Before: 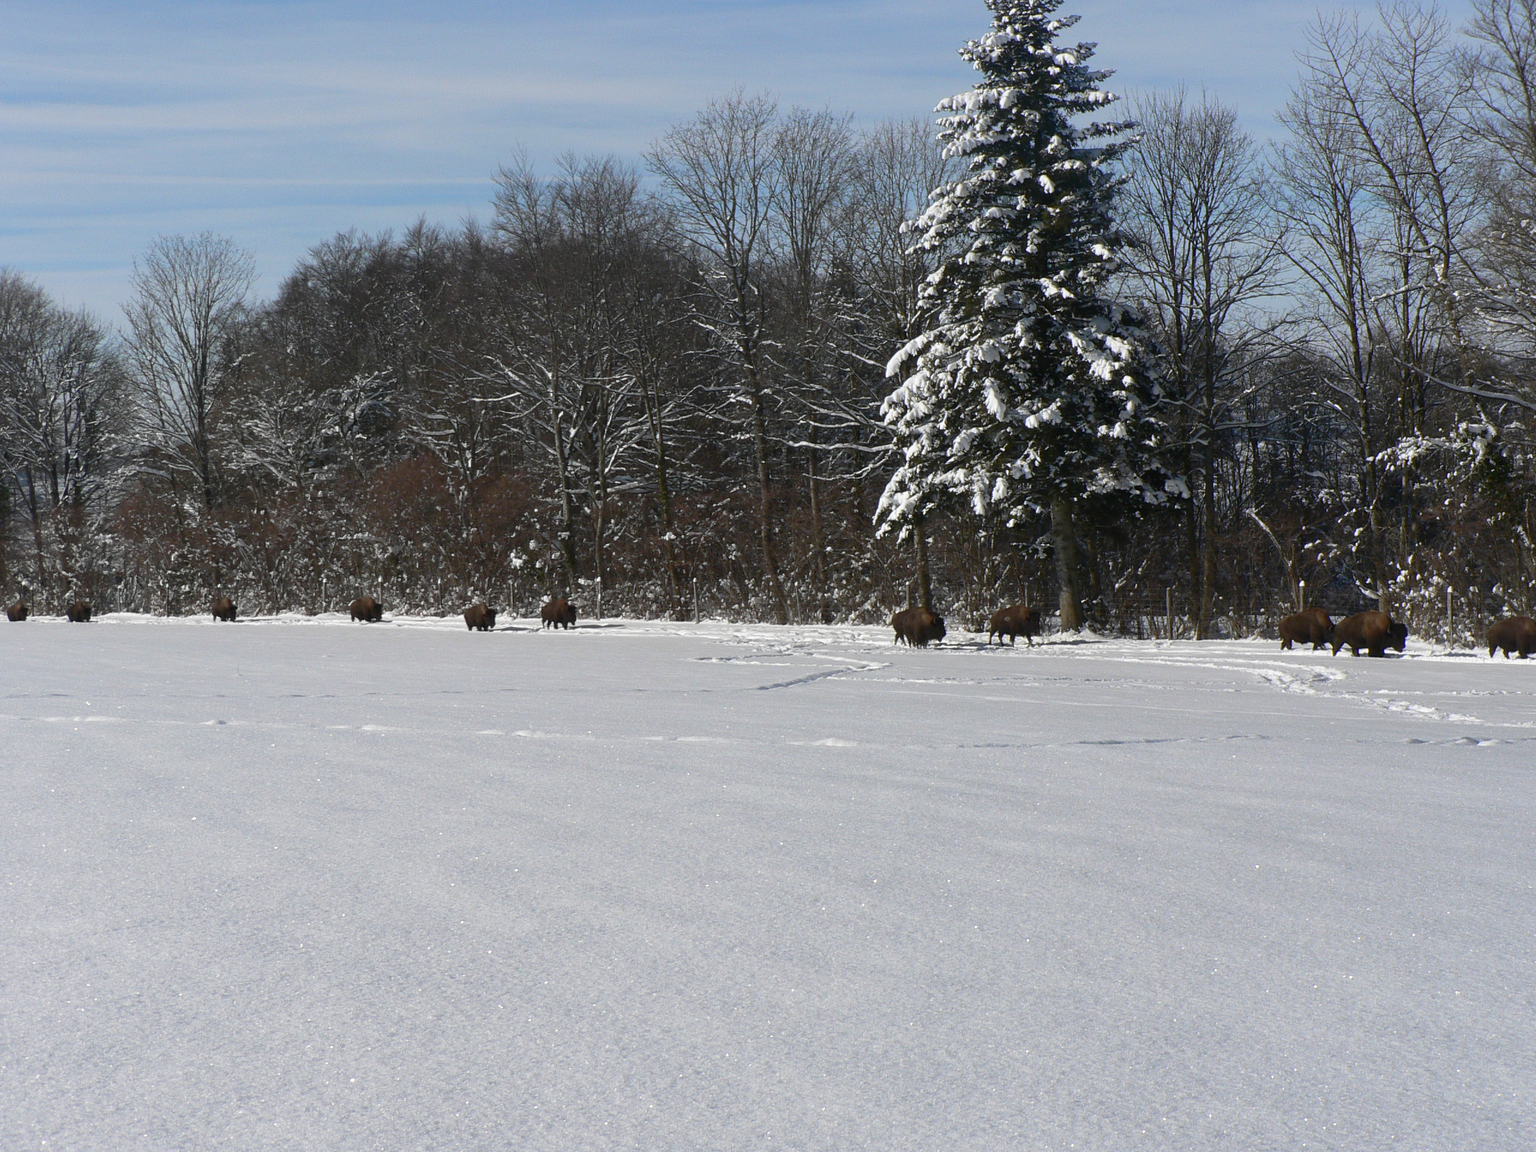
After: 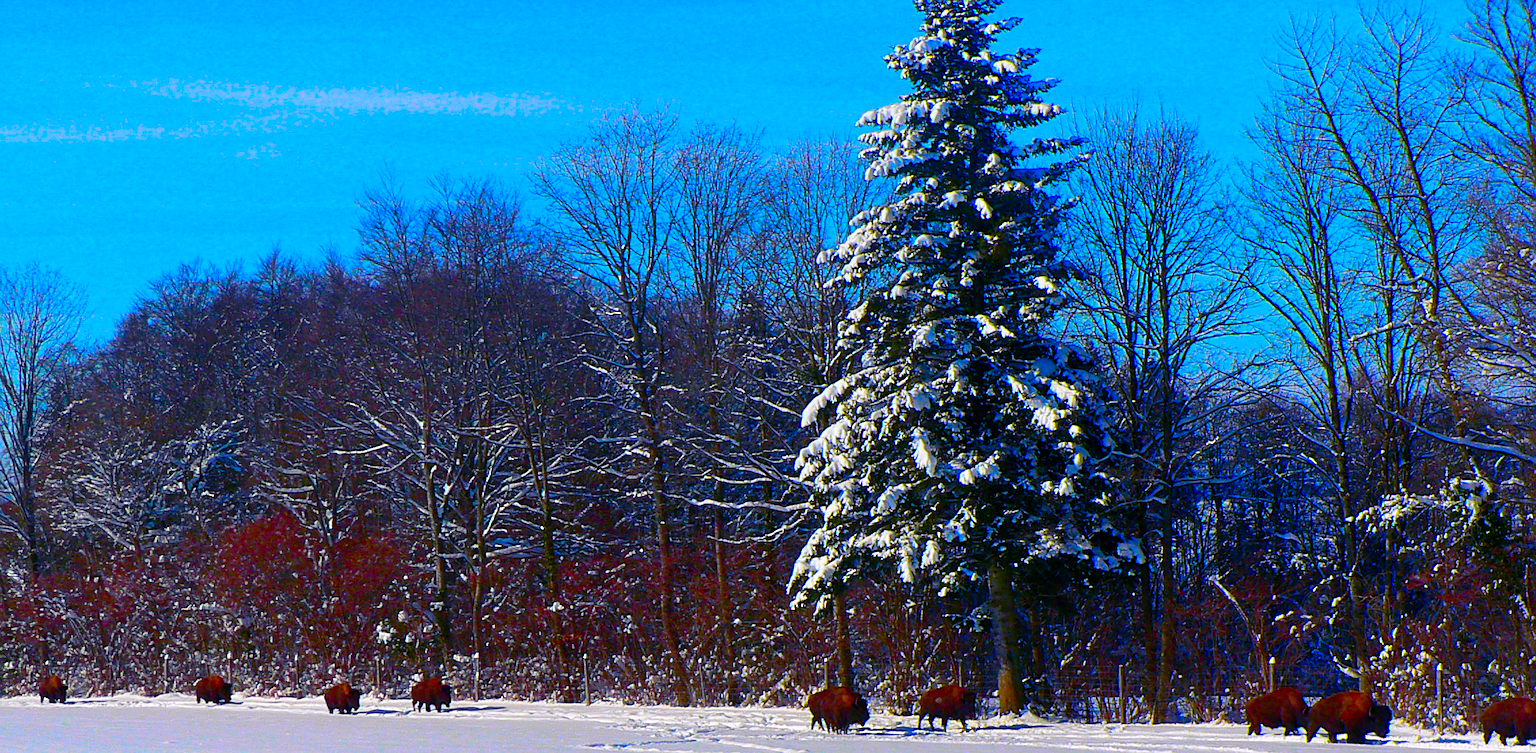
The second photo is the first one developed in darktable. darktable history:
sharpen: on, module defaults
color correction: highlights a* 1.52, highlights b* -1.77, saturation 2.45
color balance rgb: shadows lift › luminance -21.624%, shadows lift › chroma 6.545%, shadows lift › hue 271.01°, global offset › luminance -0.305%, global offset › hue 260.76°, linear chroma grading › global chroma 9.411%, perceptual saturation grading › global saturation 66.245%, perceptual saturation grading › highlights 59.139%, perceptual saturation grading › mid-tones 49.91%, perceptual saturation grading › shadows 49.962%
crop and rotate: left 11.578%, bottom 42.142%
contrast brightness saturation: contrast 0.074
